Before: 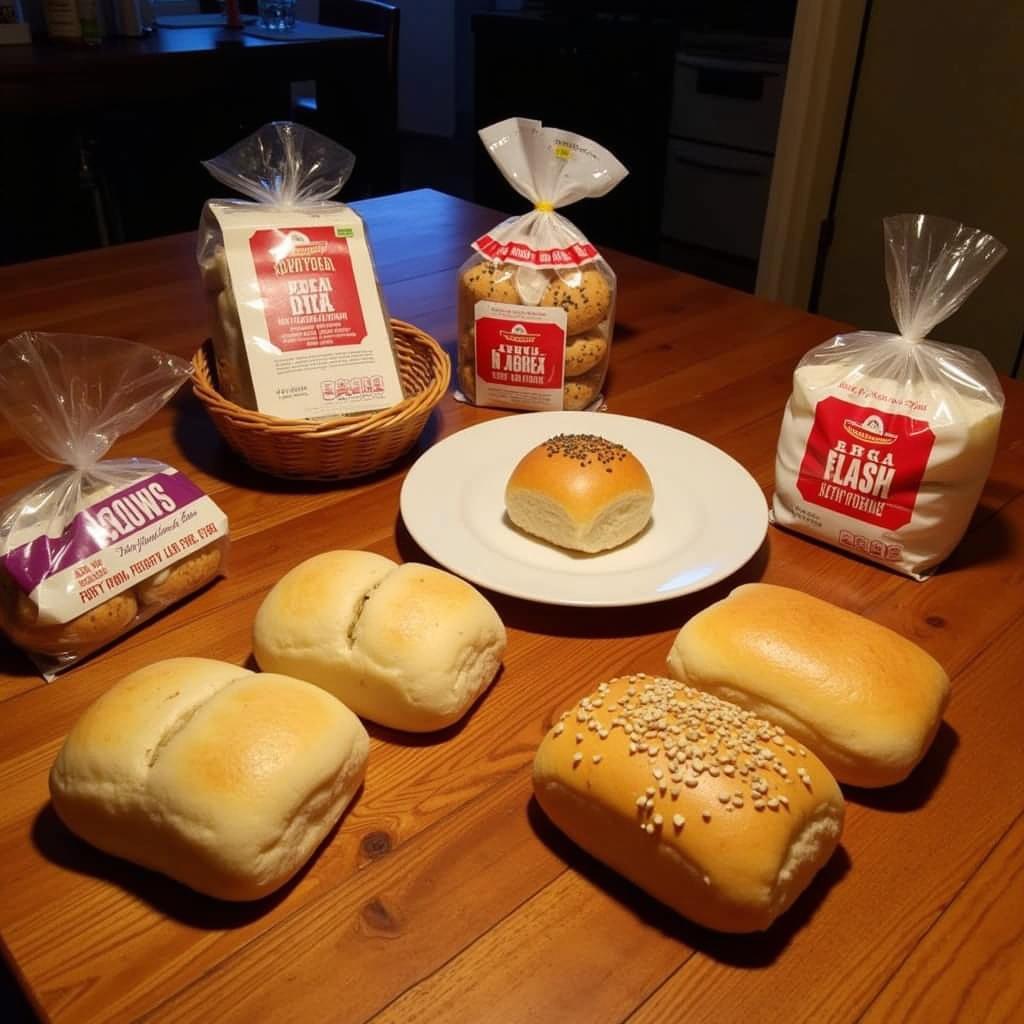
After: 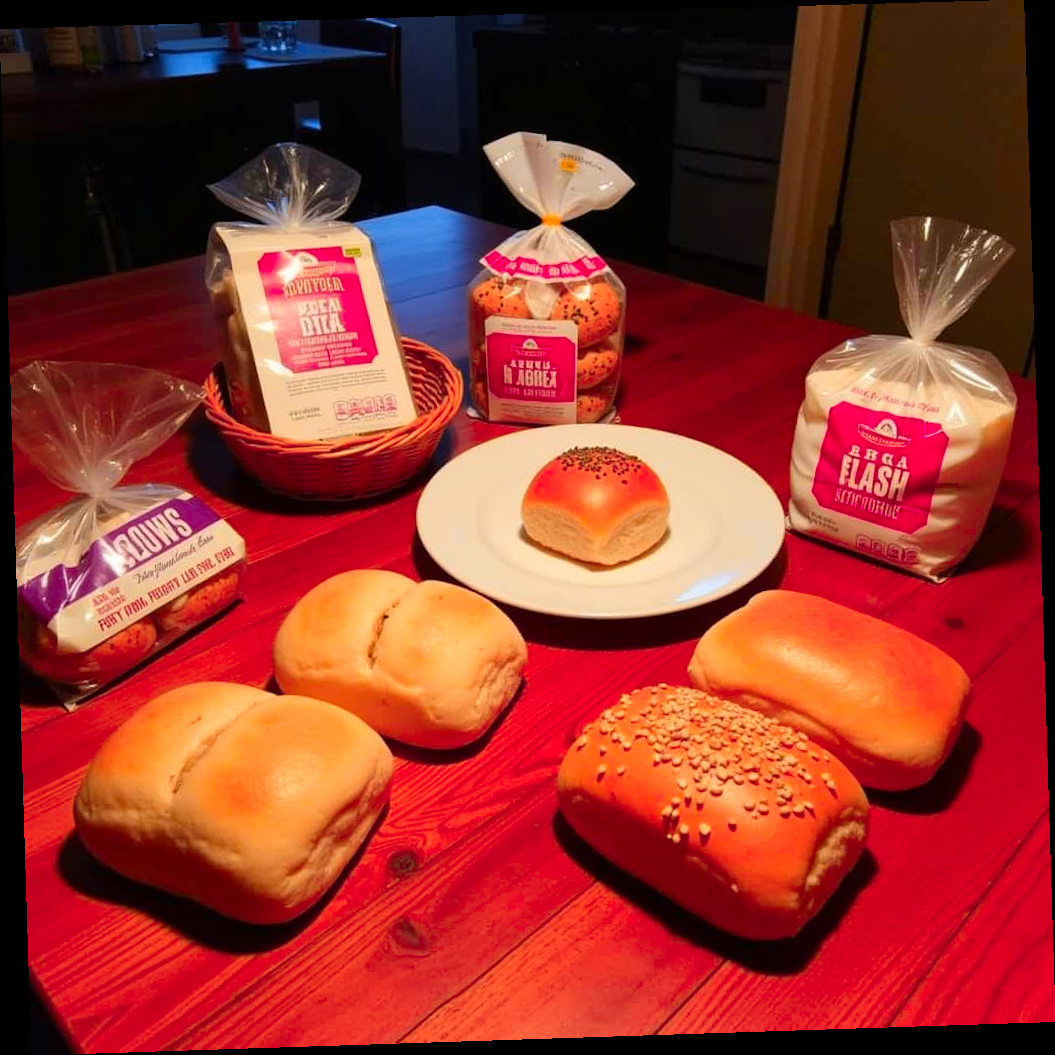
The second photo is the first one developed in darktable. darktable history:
color zones: curves: ch1 [(0.24, 0.629) (0.75, 0.5)]; ch2 [(0.255, 0.454) (0.745, 0.491)], mix 102.12%
rotate and perspective: rotation -1.77°, lens shift (horizontal) 0.004, automatic cropping off
shadows and highlights: radius 125.46, shadows 30.51, highlights -30.51, low approximation 0.01, soften with gaussian
